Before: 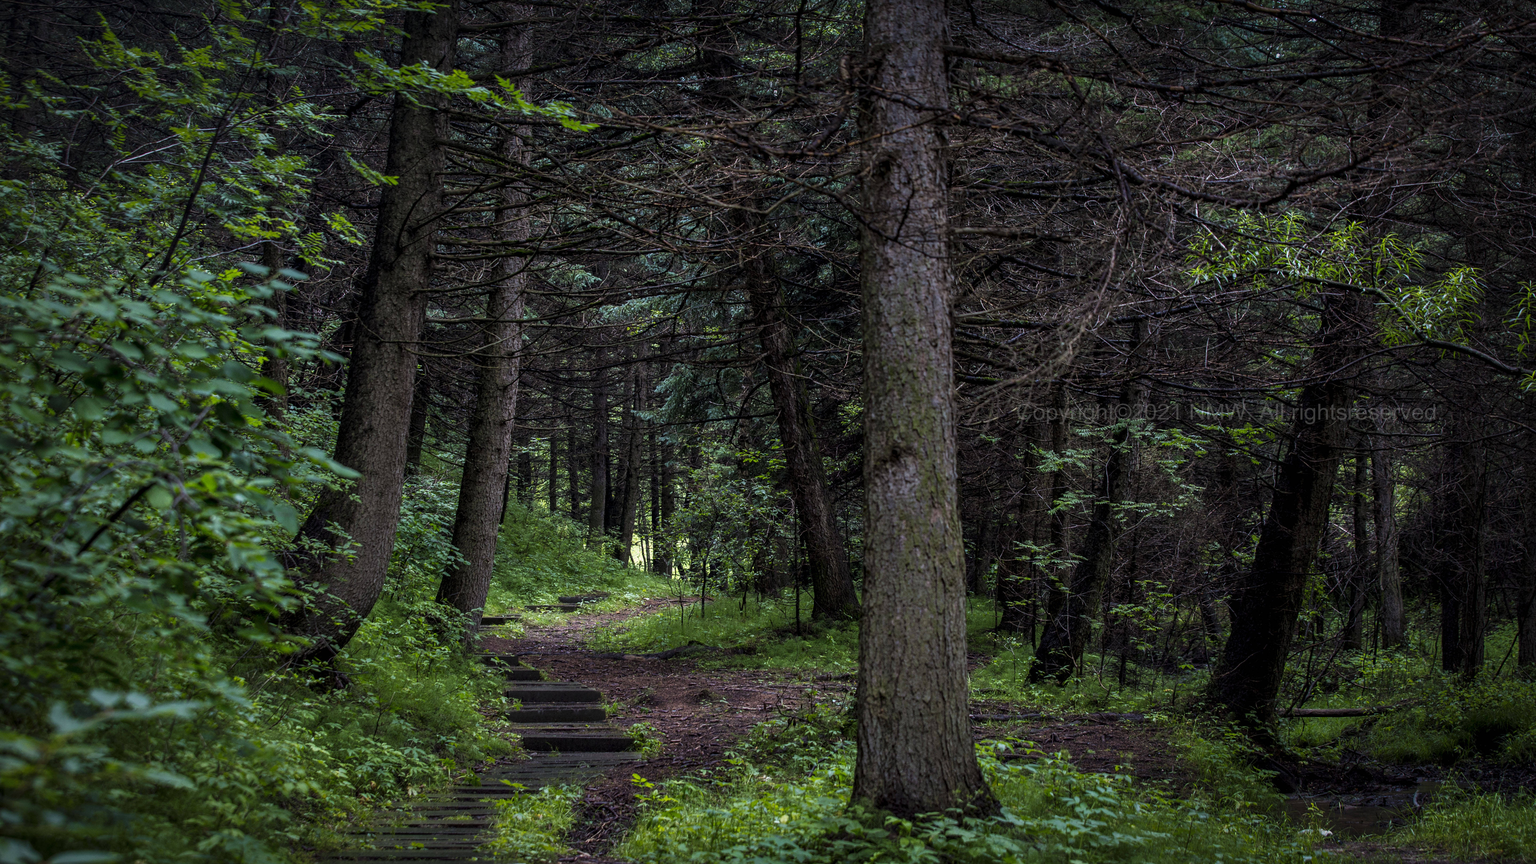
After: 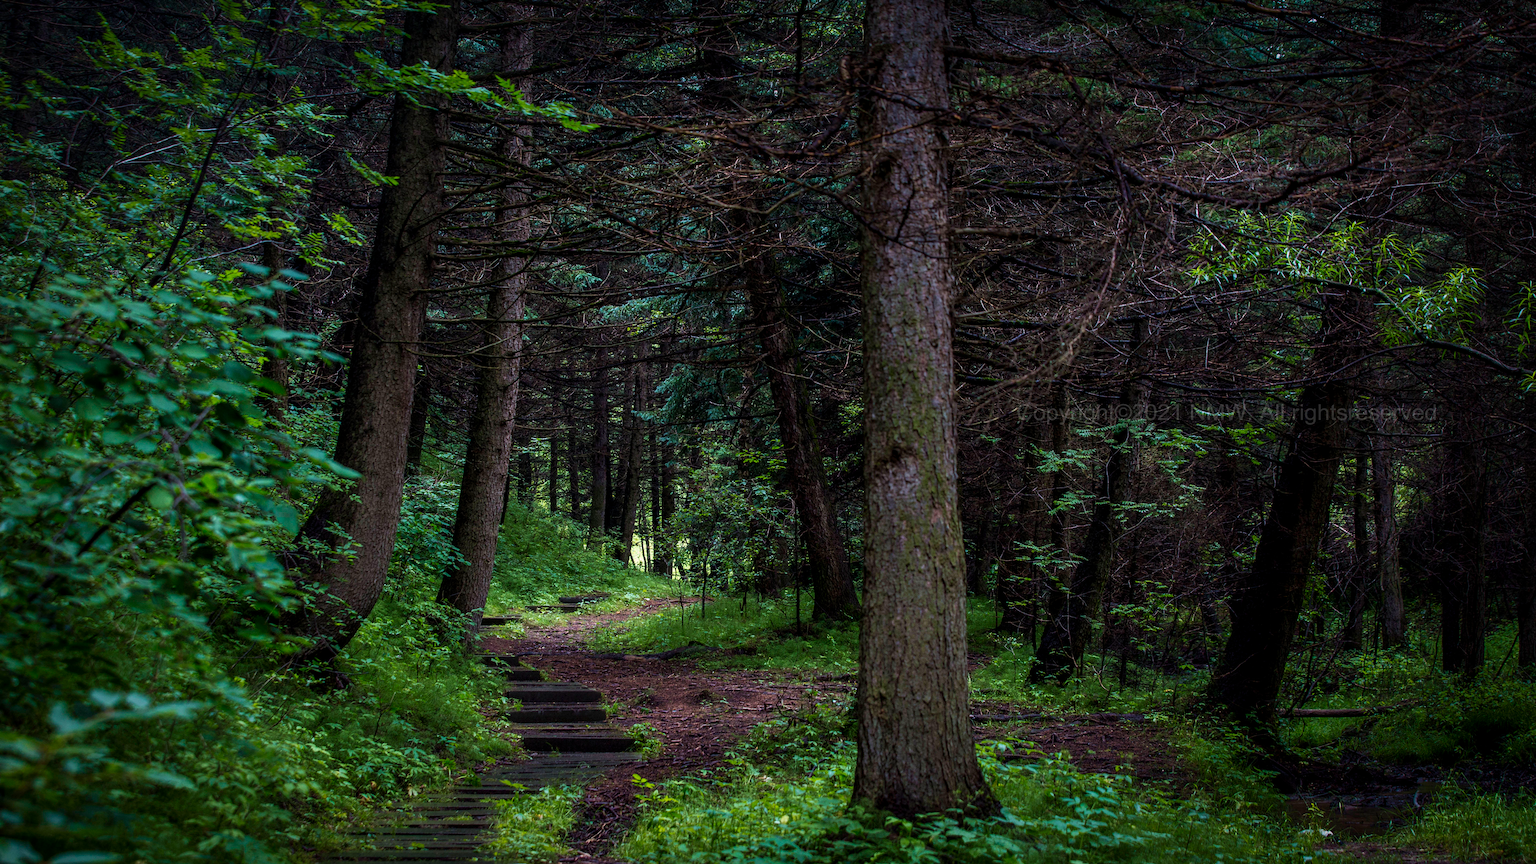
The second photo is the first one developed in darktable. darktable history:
velvia: on, module defaults
shadows and highlights: shadows -29.7, highlights 30.71
